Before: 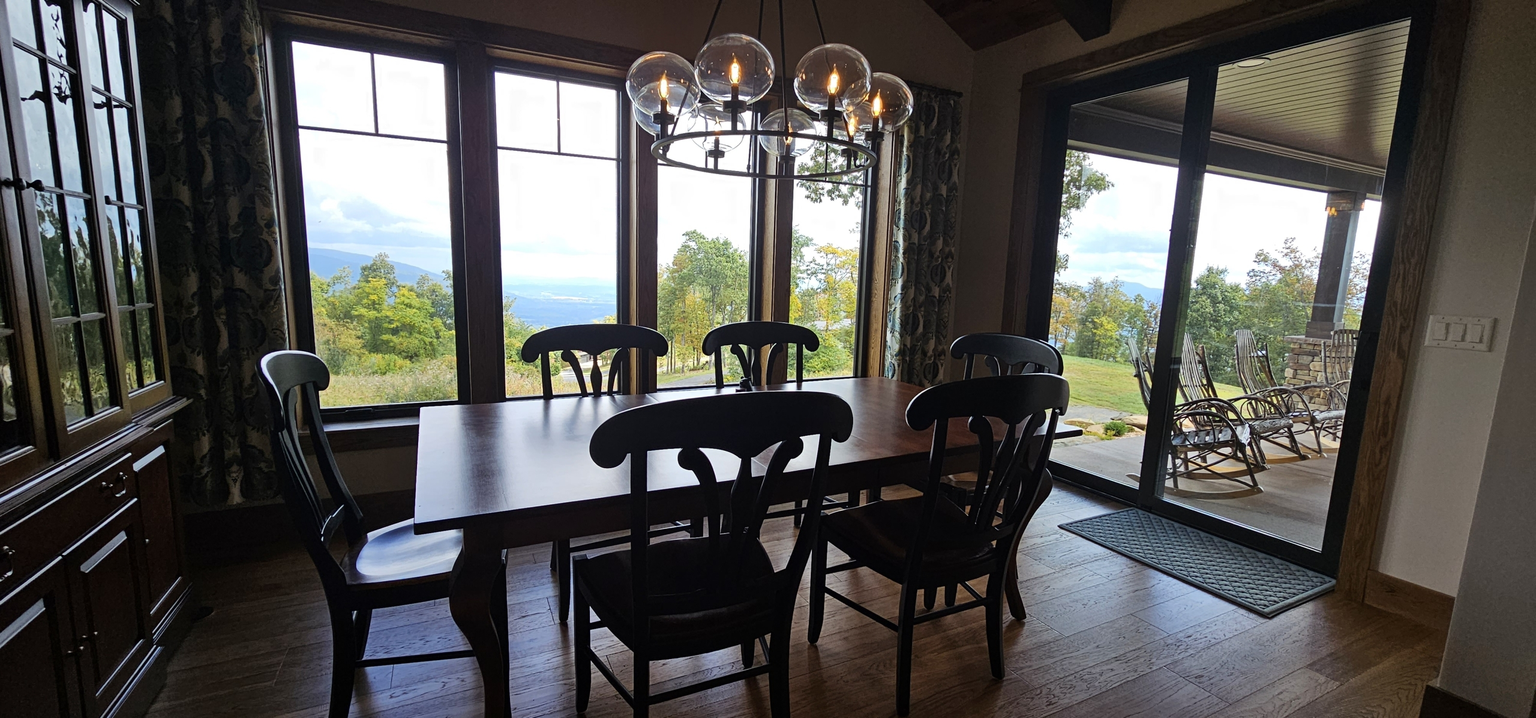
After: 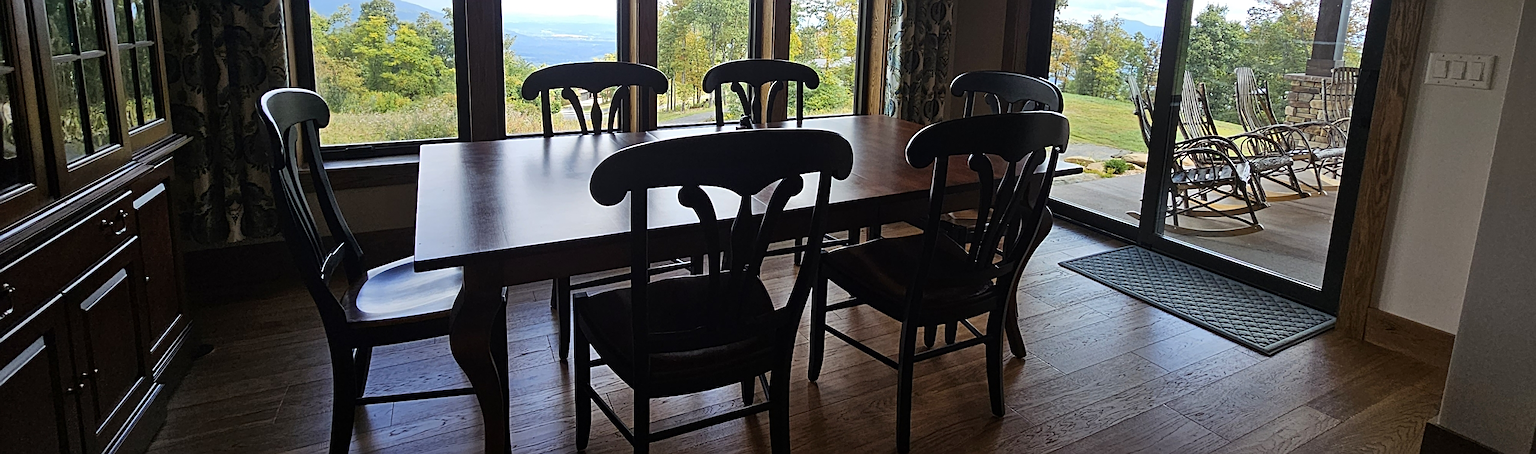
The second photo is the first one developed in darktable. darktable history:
crop and rotate: top 36.614%
sharpen: on, module defaults
